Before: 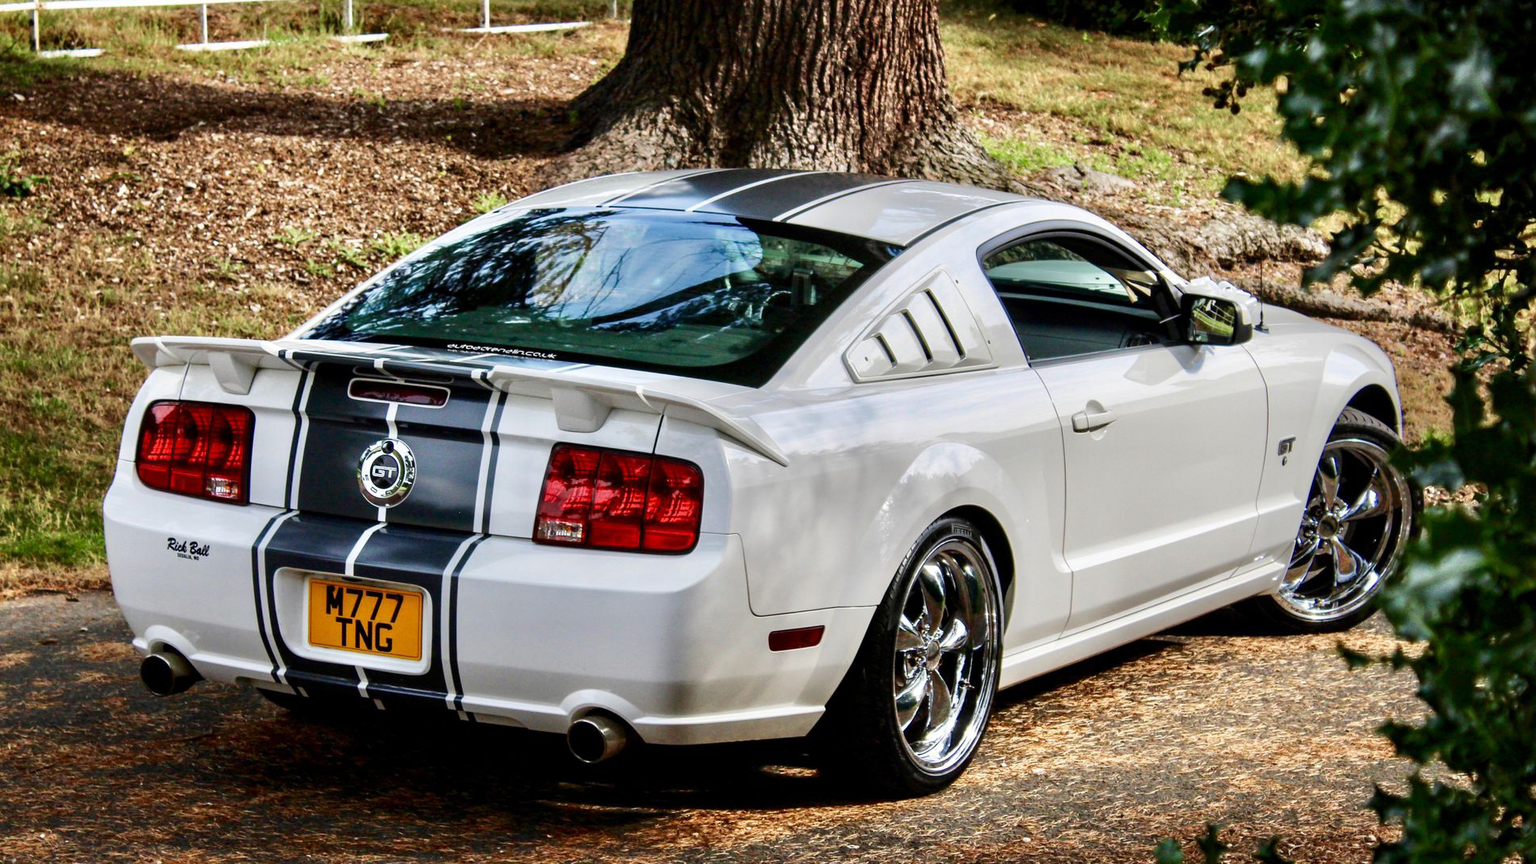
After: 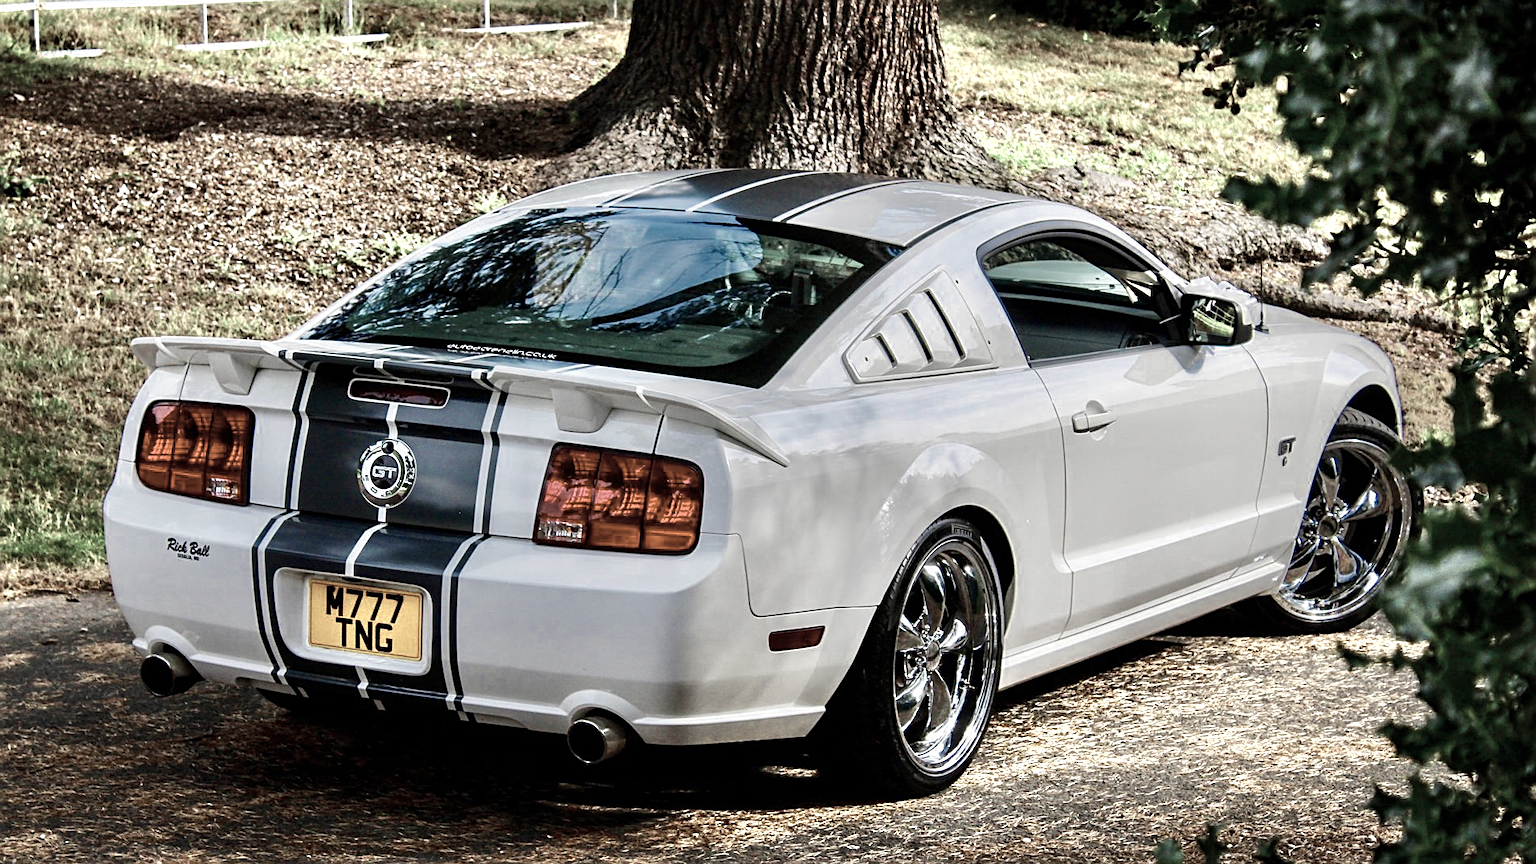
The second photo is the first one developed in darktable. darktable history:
sharpen: on, module defaults
color zones: curves: ch0 [(0.25, 0.667) (0.758, 0.368)]; ch1 [(0.215, 0.245) (0.761, 0.373)]; ch2 [(0.247, 0.554) (0.761, 0.436)]
